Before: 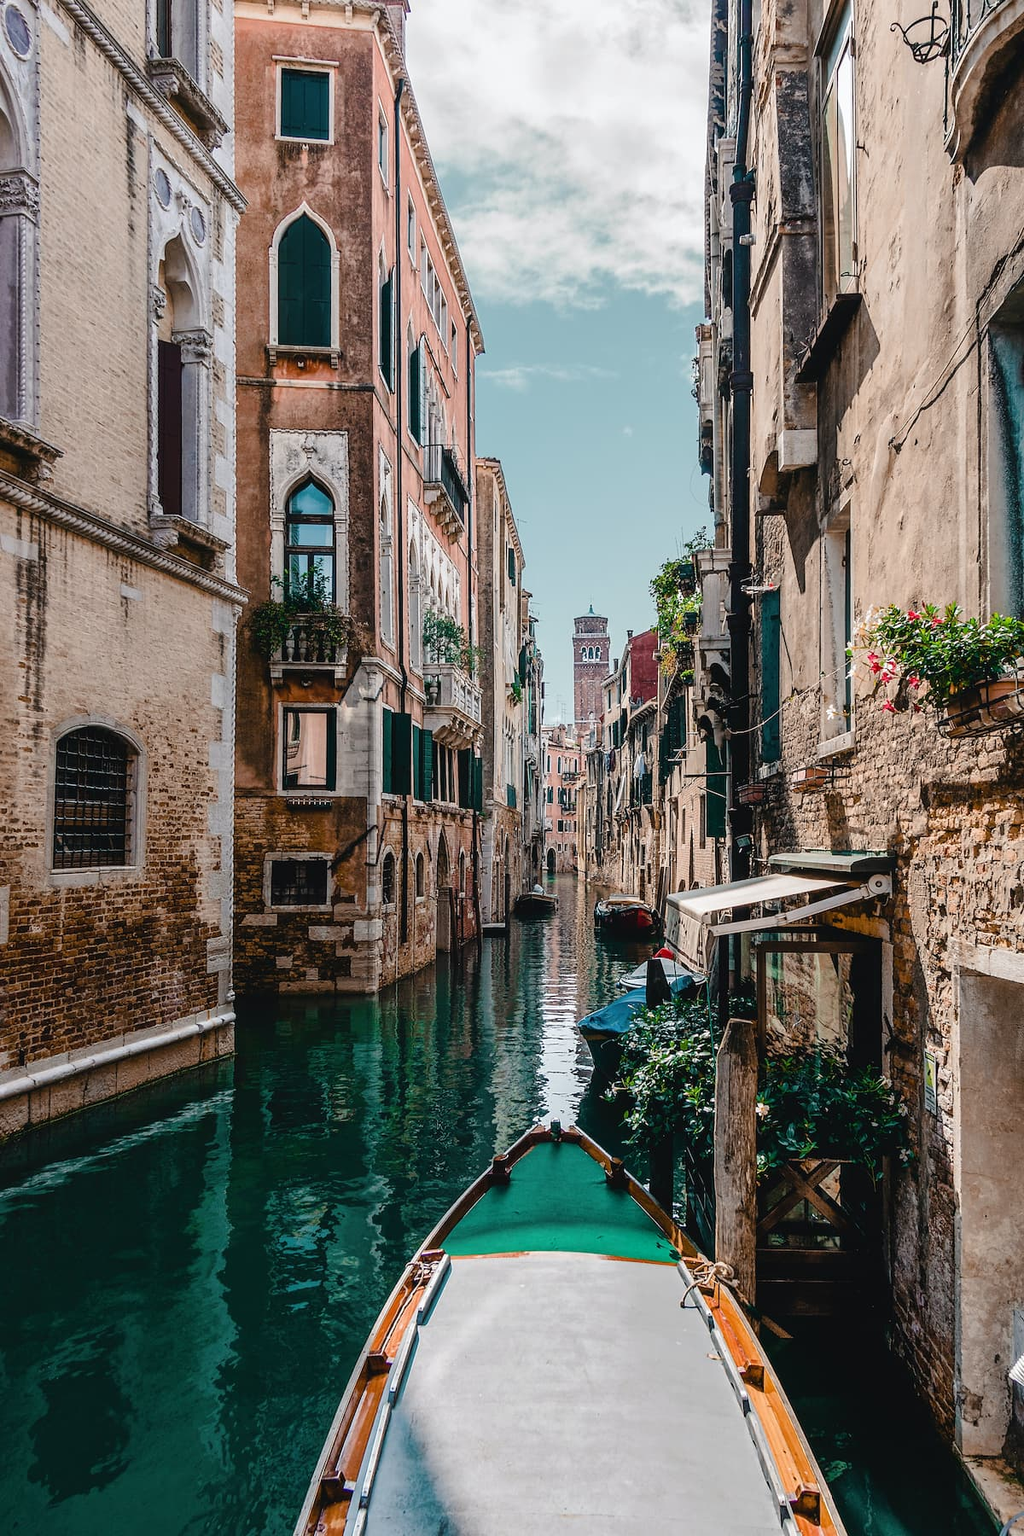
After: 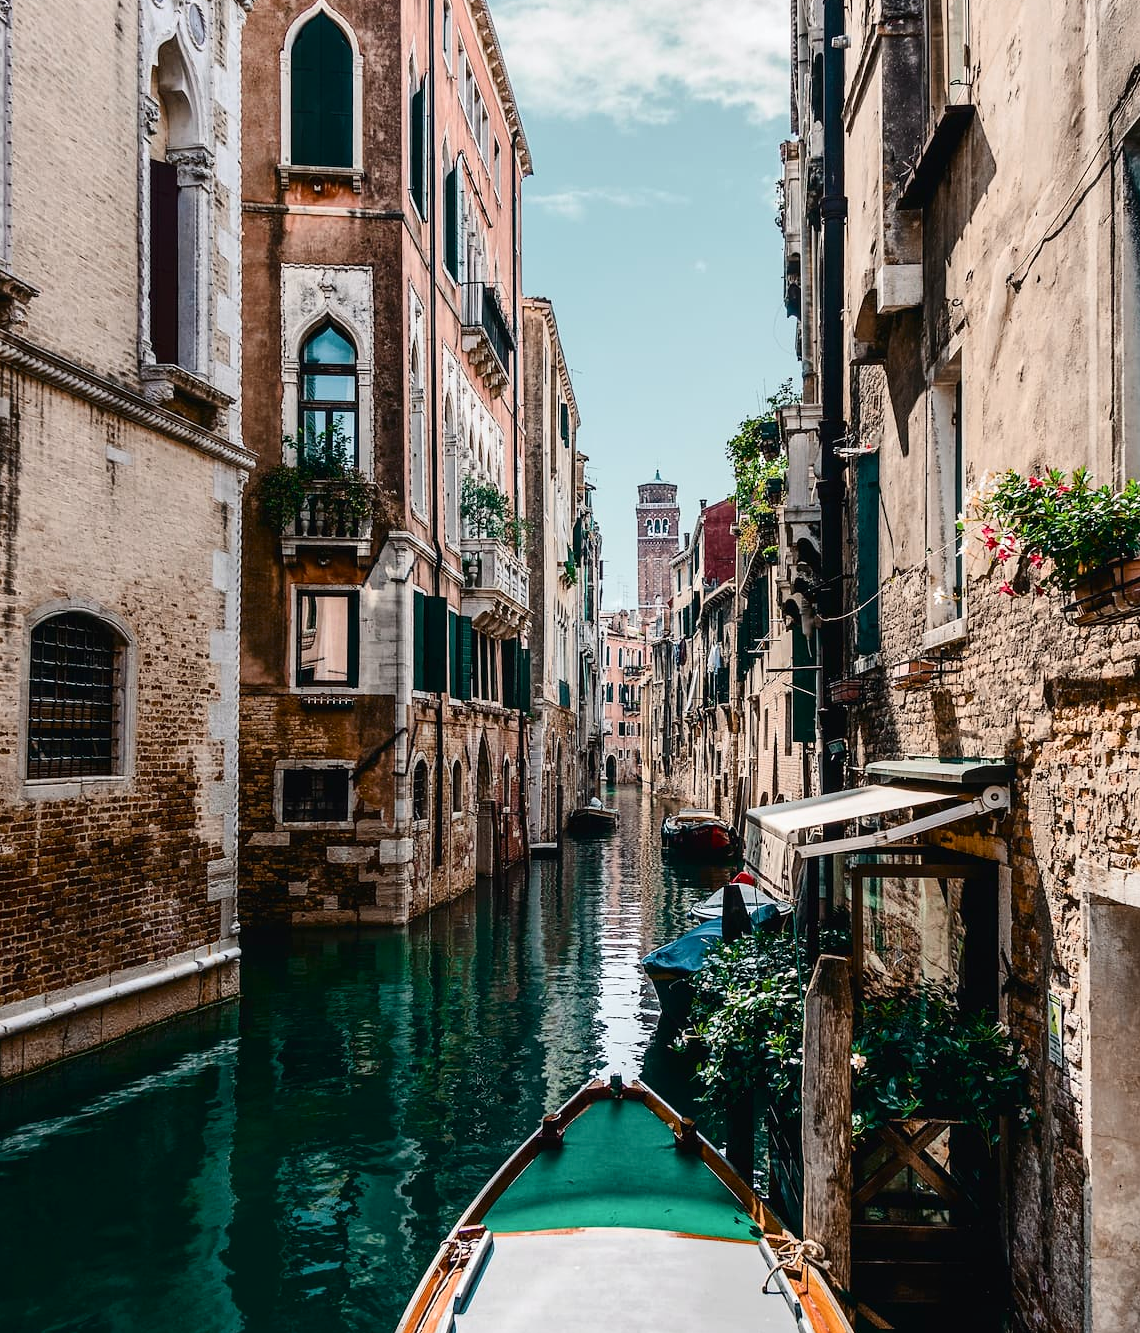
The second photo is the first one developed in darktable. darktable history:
crop and rotate: left 2.991%, top 13.302%, right 1.981%, bottom 12.636%
contrast brightness saturation: contrast 0.22
